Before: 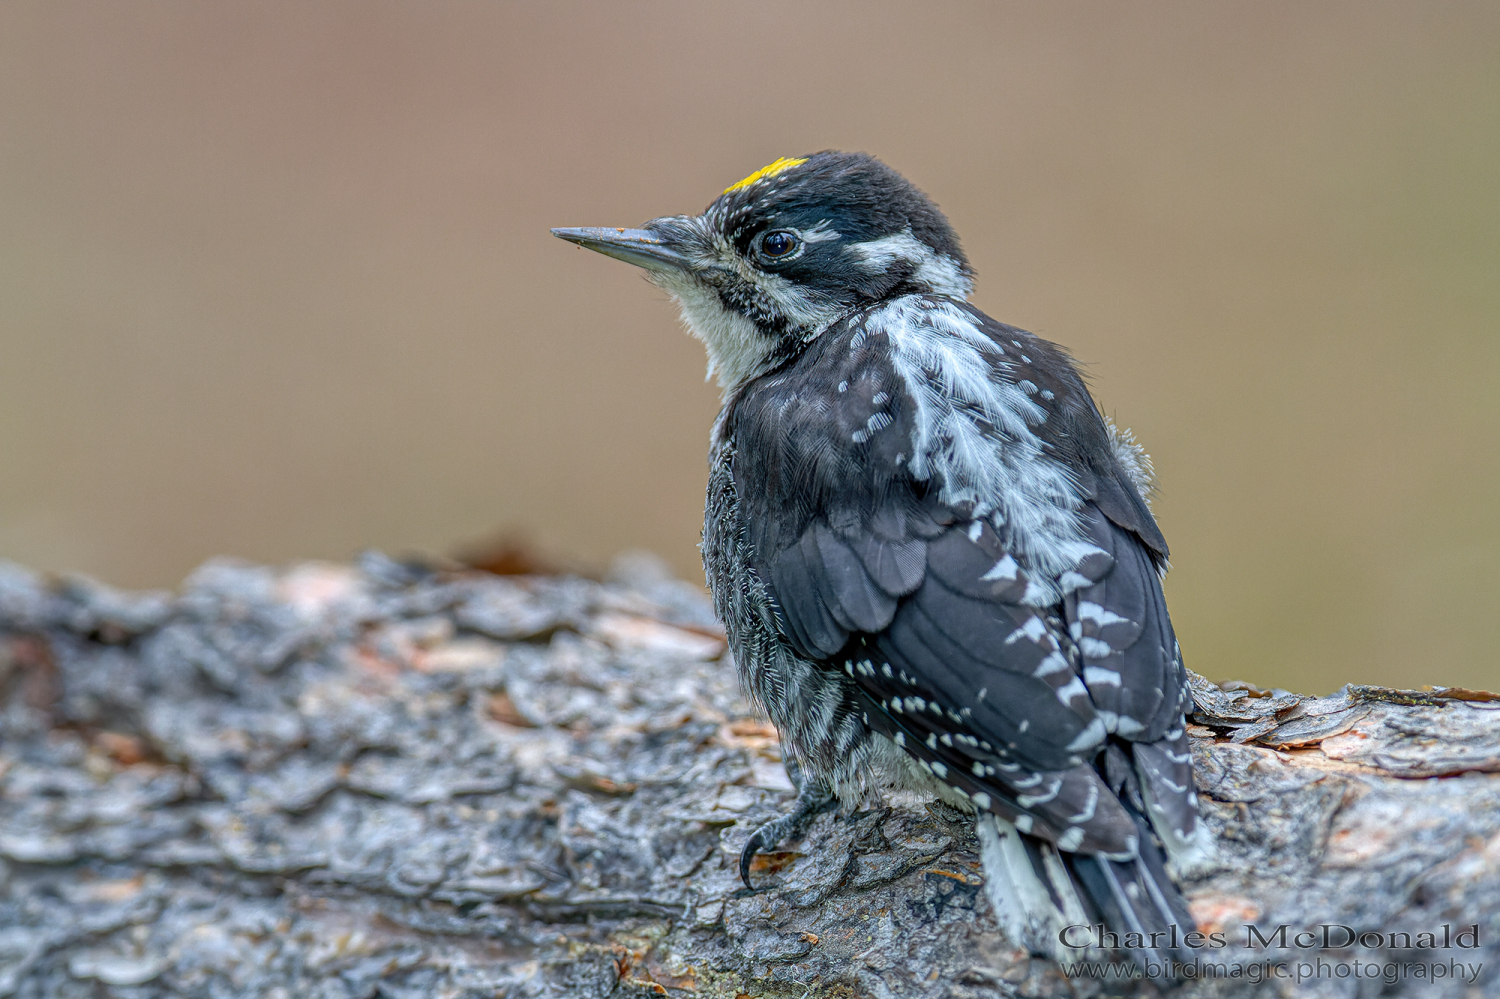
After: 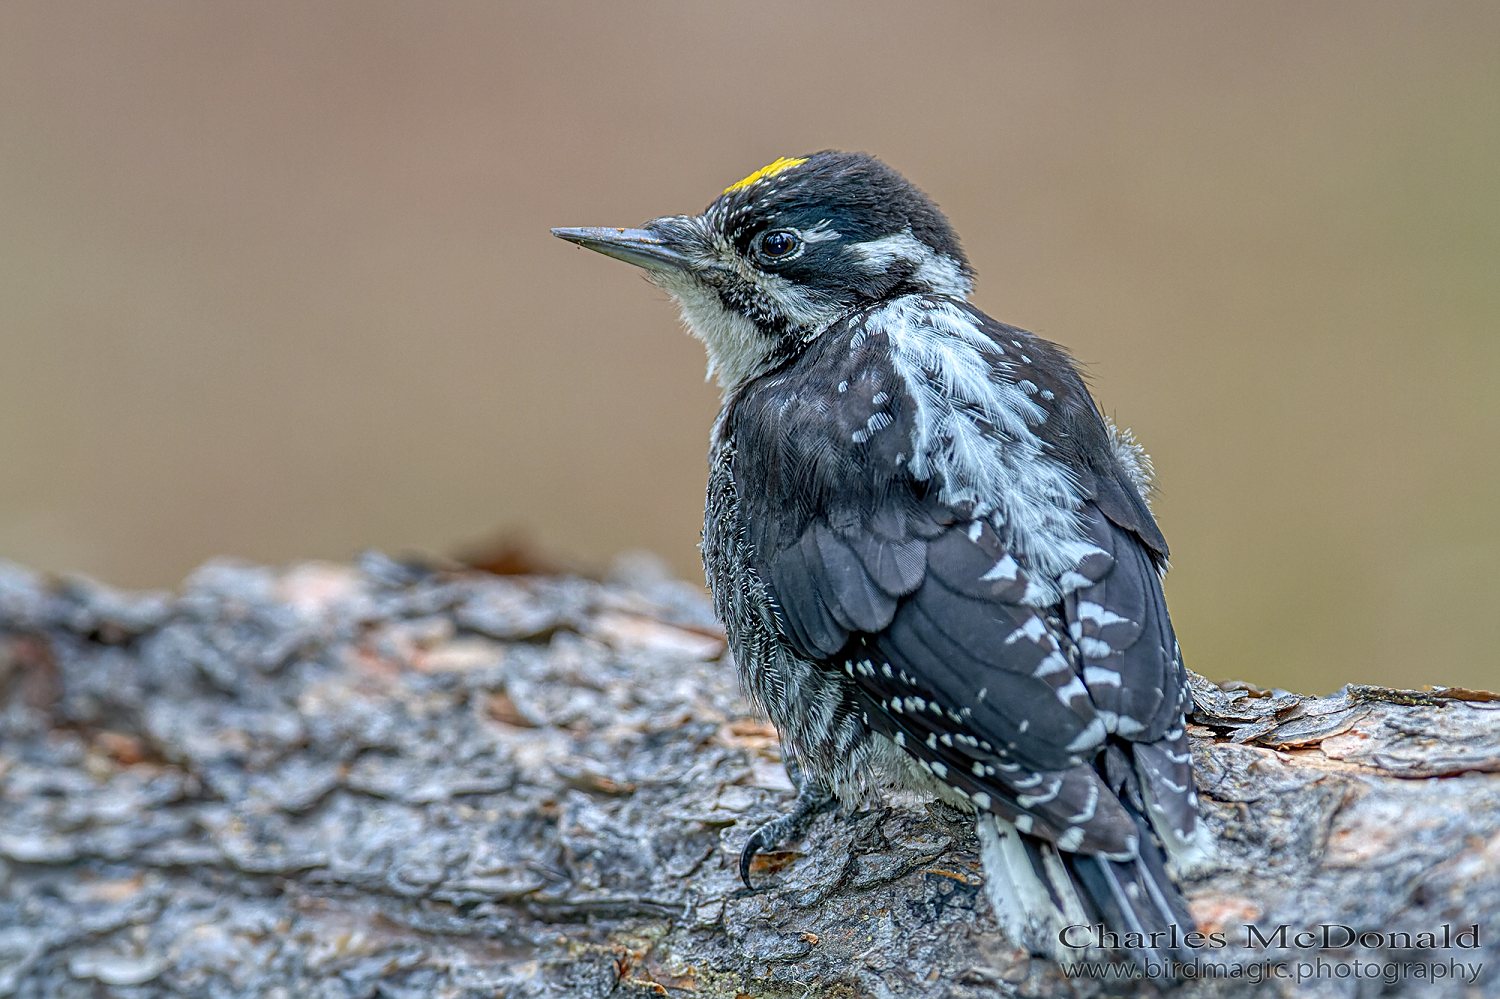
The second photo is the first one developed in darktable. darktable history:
color zones: curves: ch0 [(0.068, 0.464) (0.25, 0.5) (0.48, 0.508) (0.75, 0.536) (0.886, 0.476) (0.967, 0.456)]; ch1 [(0.066, 0.456) (0.25, 0.5) (0.616, 0.508) (0.746, 0.56) (0.934, 0.444)]
sharpen: on, module defaults
